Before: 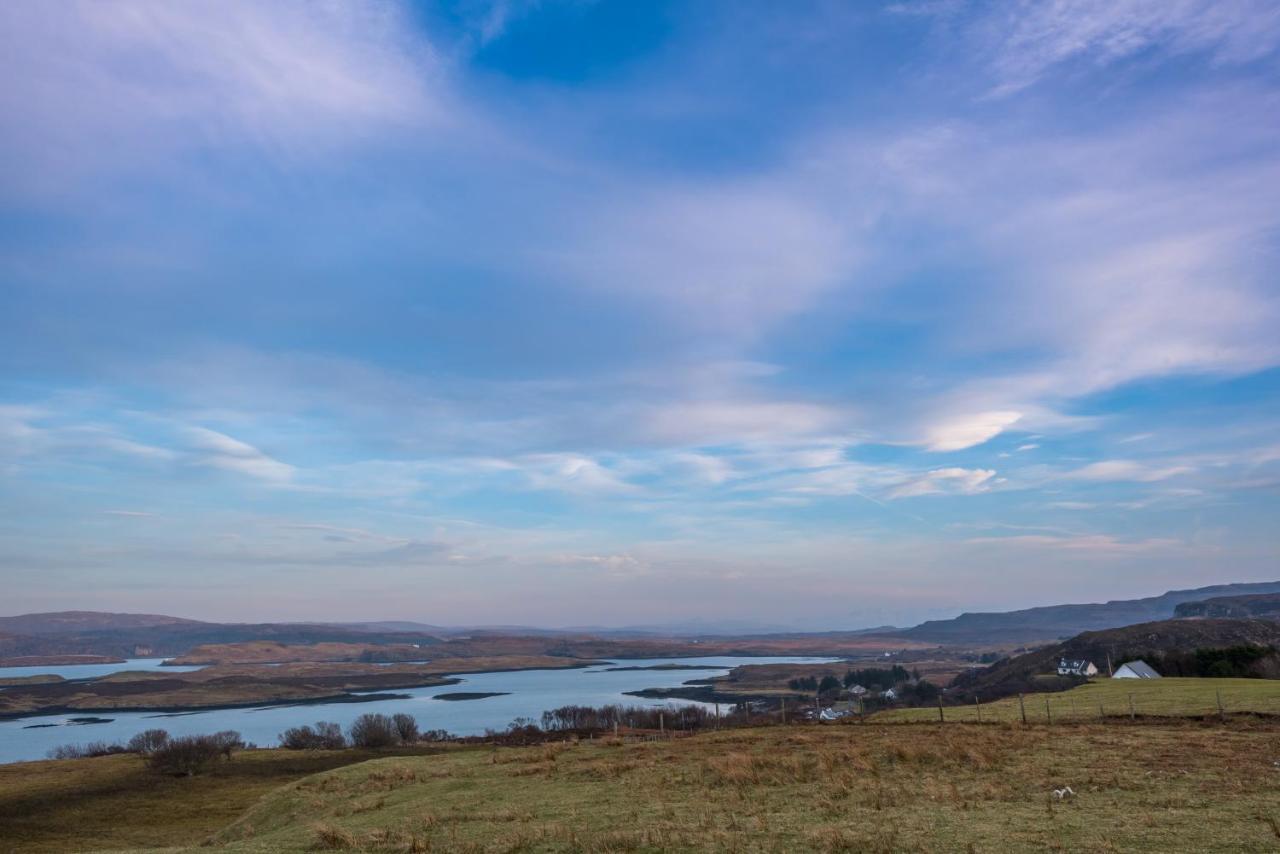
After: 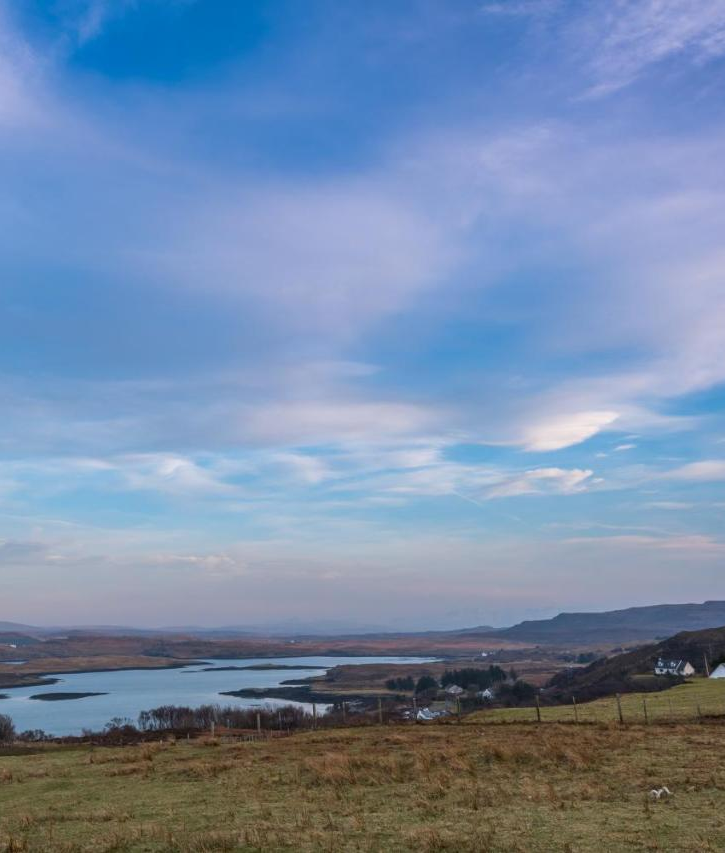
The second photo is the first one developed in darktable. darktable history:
crop: left 31.541%, top 0.02%, right 11.813%
